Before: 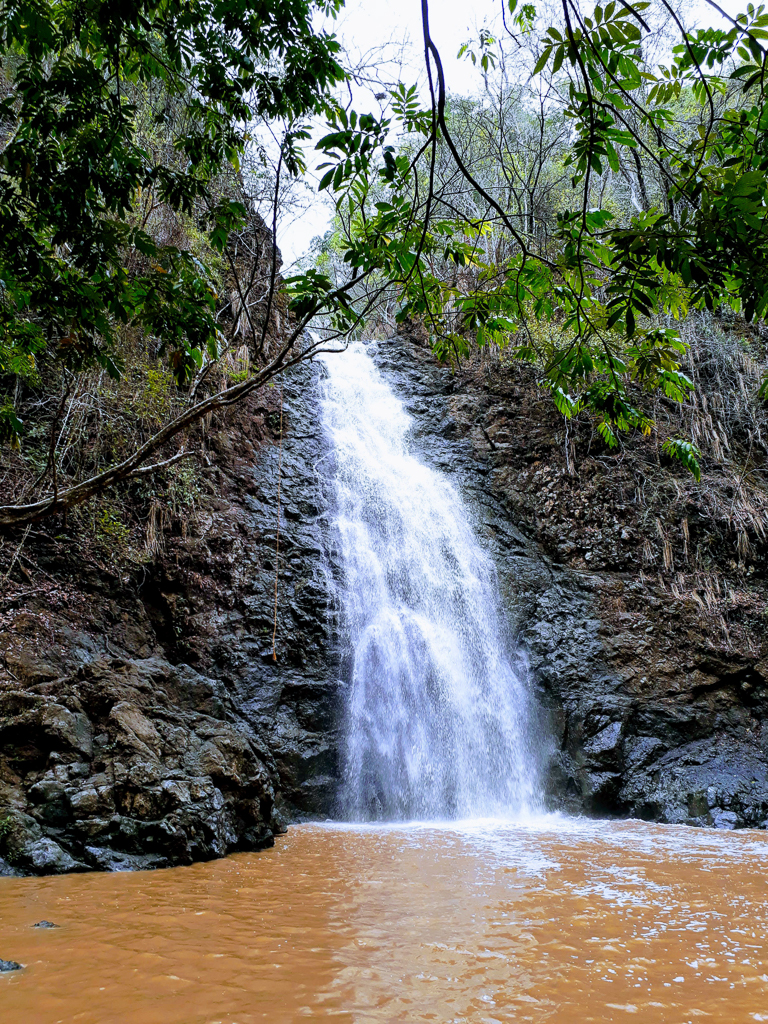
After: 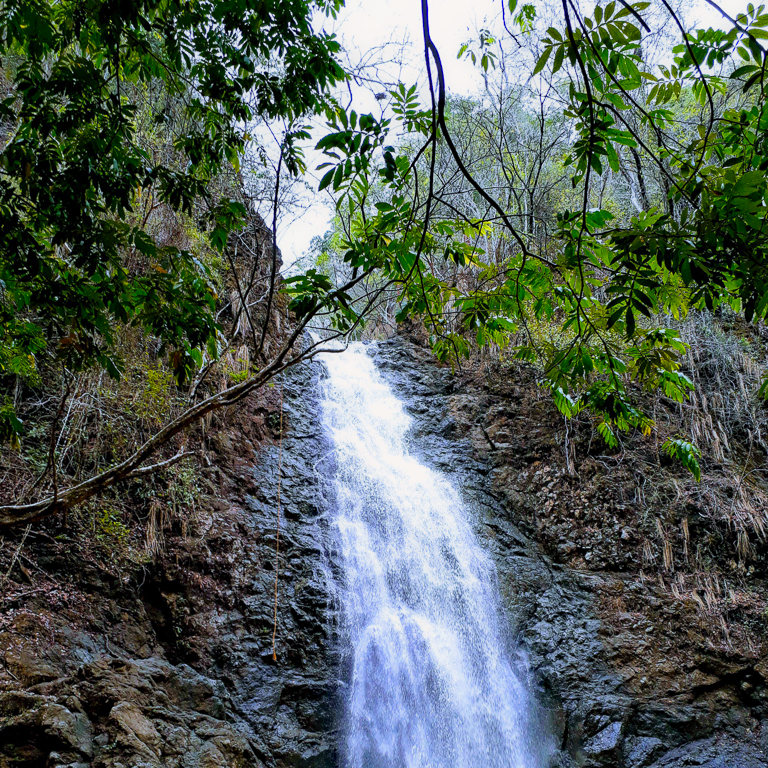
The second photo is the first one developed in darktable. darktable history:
color balance rgb: linear chroma grading › global chroma 14.382%, perceptual saturation grading › global saturation 0.828%, contrast -10.421%
crop: bottom 24.991%
haze removal: compatibility mode true, adaptive false
